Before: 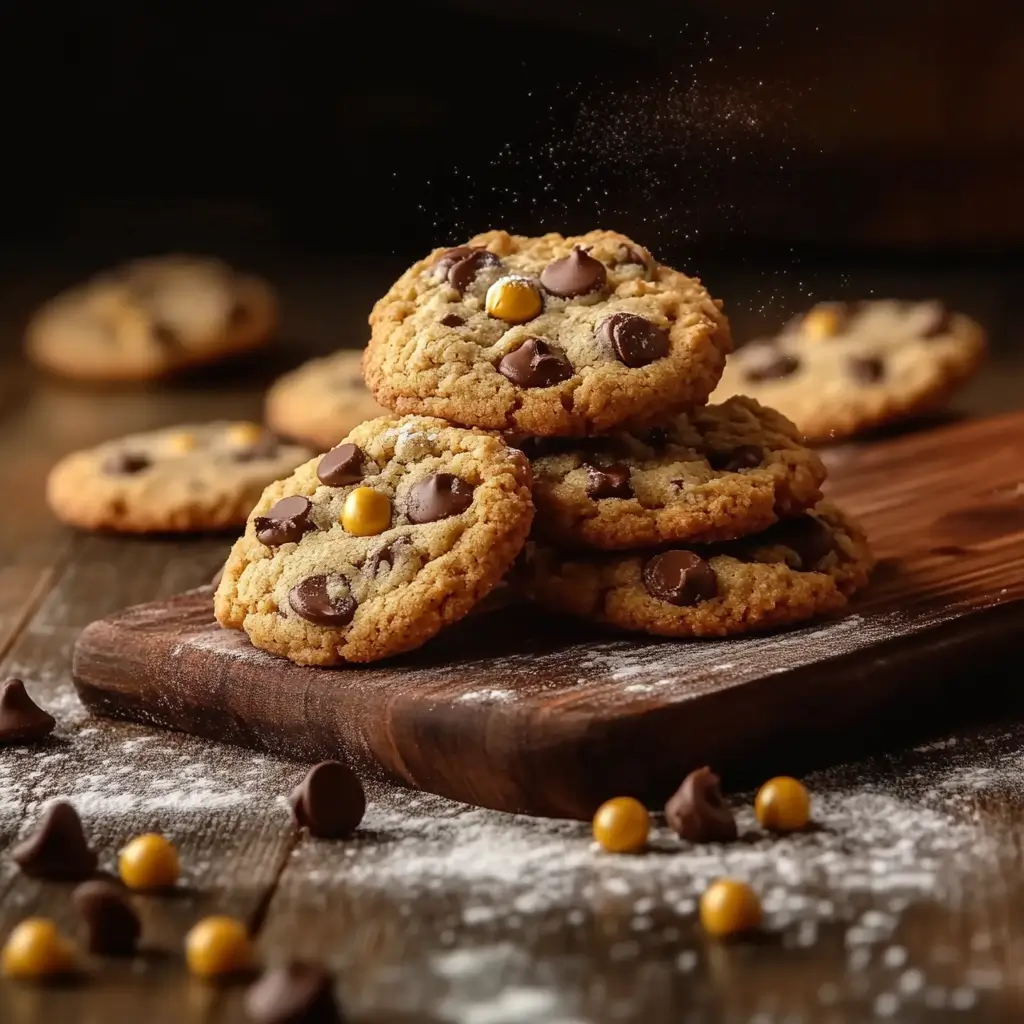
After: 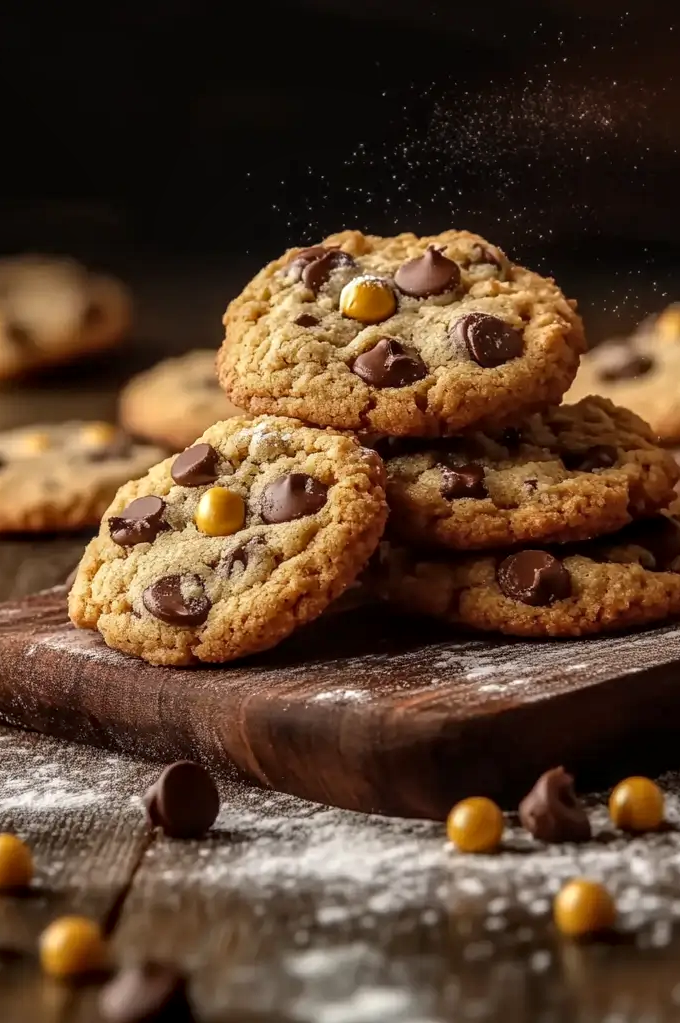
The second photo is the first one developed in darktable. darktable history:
crop and rotate: left 14.303%, right 19.277%
local contrast: on, module defaults
